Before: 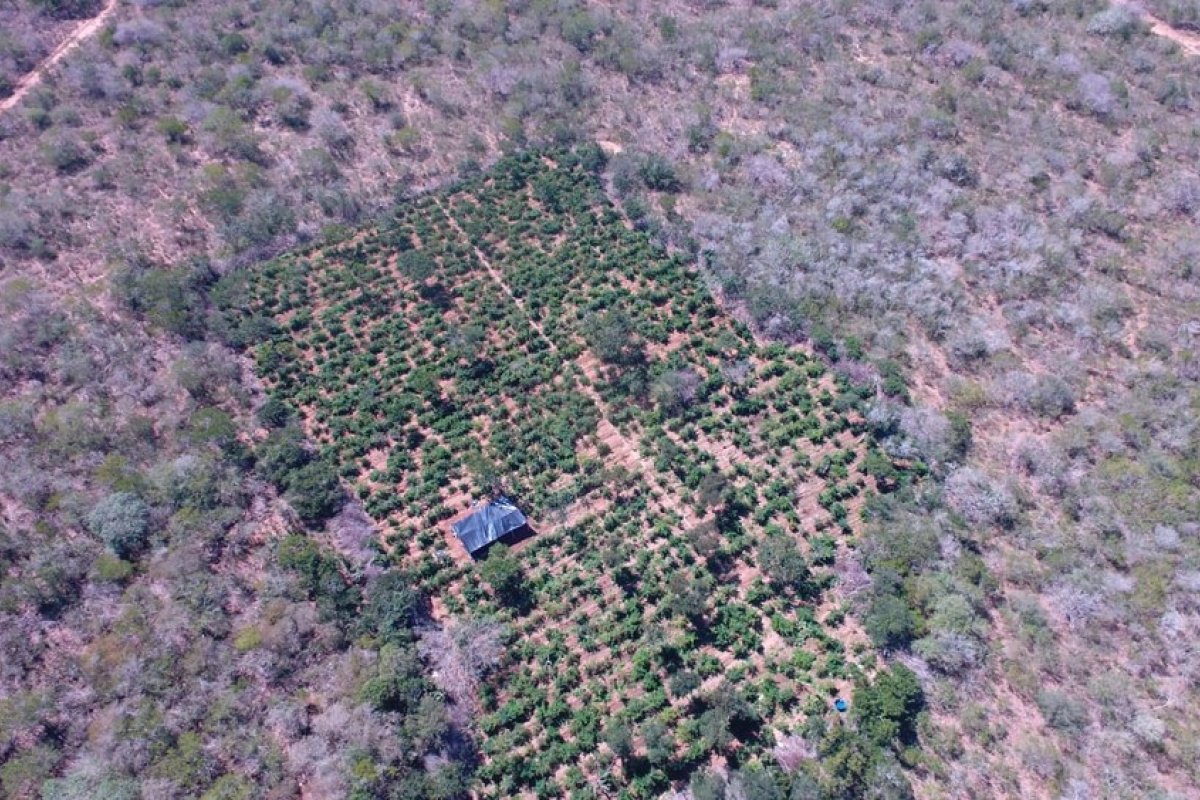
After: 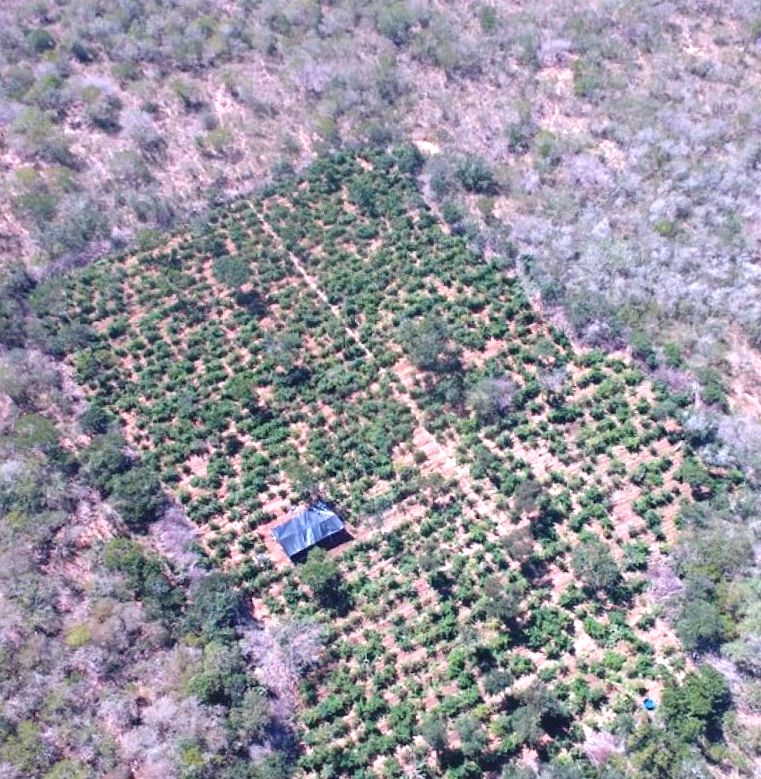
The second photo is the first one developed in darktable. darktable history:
crop and rotate: left 12.673%, right 20.66%
rotate and perspective: rotation 0.074°, lens shift (vertical) 0.096, lens shift (horizontal) -0.041, crop left 0.043, crop right 0.952, crop top 0.024, crop bottom 0.979
exposure: black level correction 0, exposure 0.7 EV, compensate exposure bias true, compensate highlight preservation false
tone equalizer: on, module defaults
